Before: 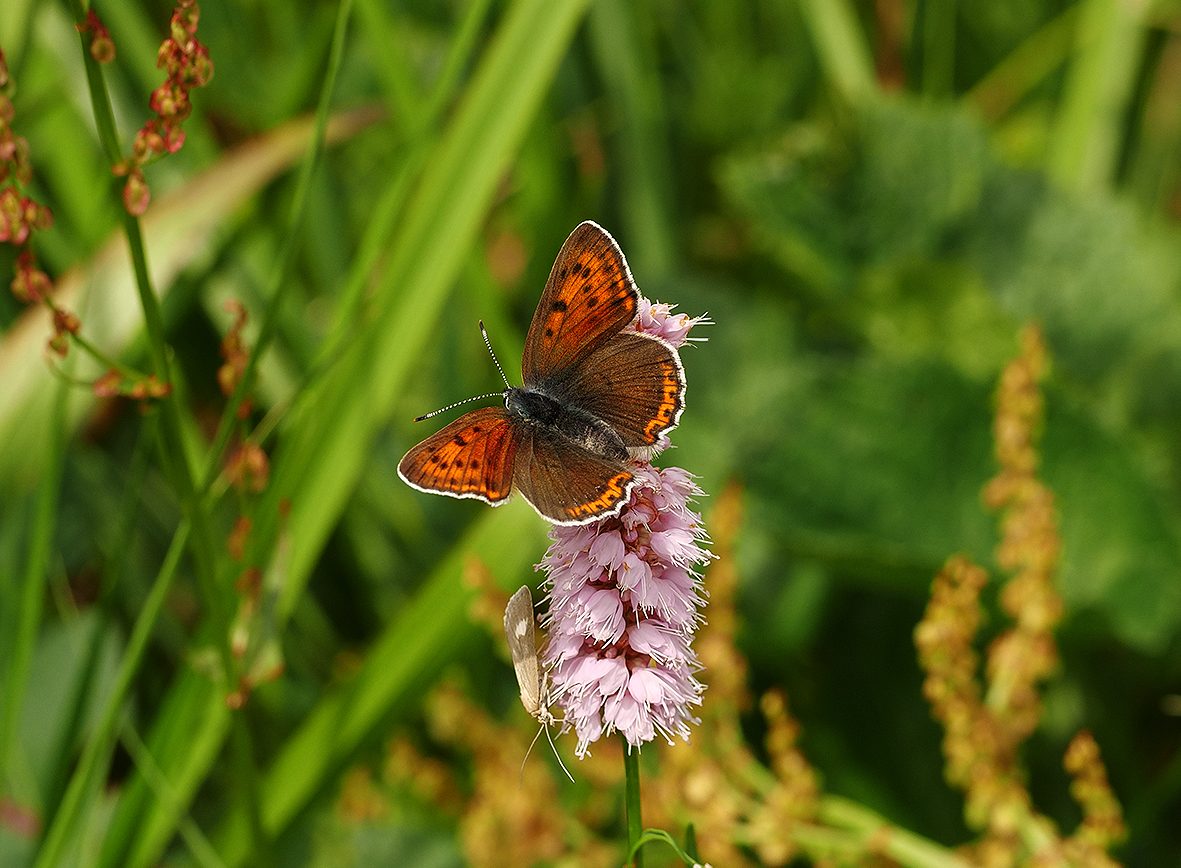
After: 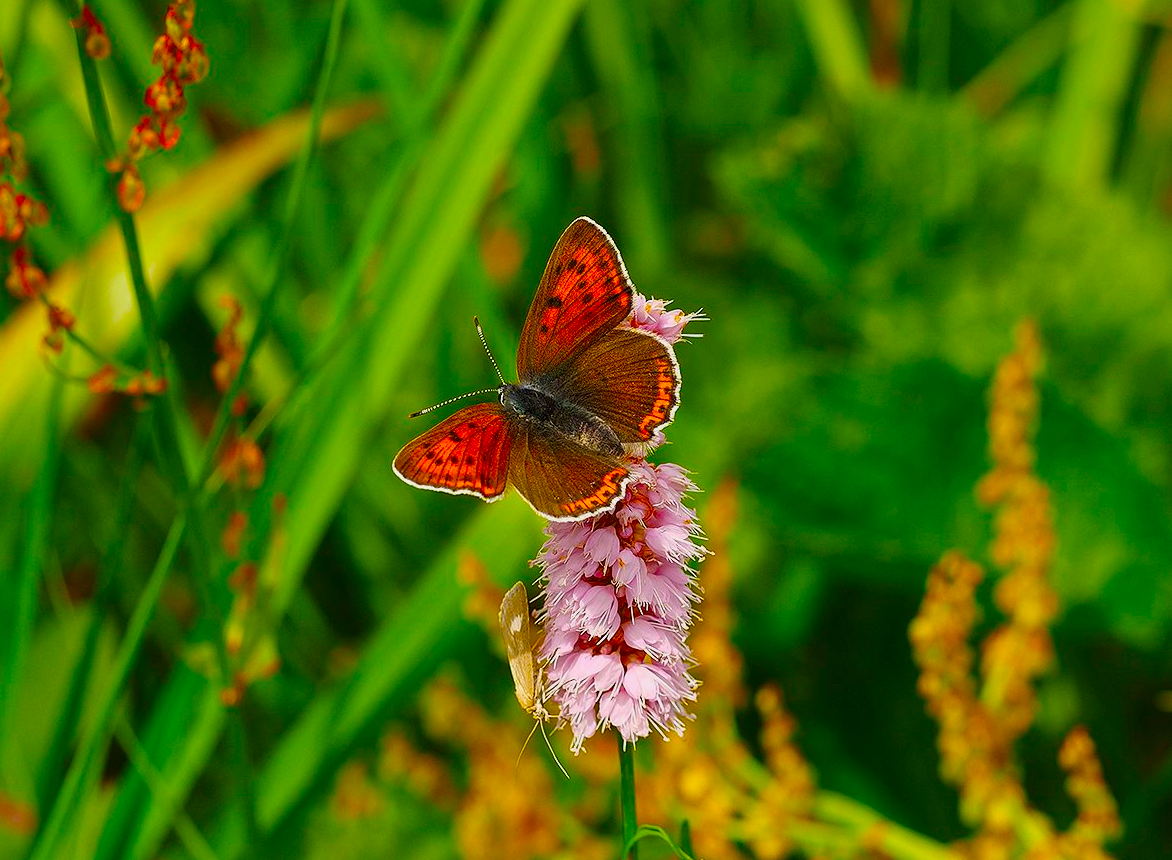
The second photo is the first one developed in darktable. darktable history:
crop: left 0.434%, top 0.485%, right 0.244%, bottom 0.386%
color balance: input saturation 134.34%, contrast -10.04%, contrast fulcrum 19.67%, output saturation 133.51%
